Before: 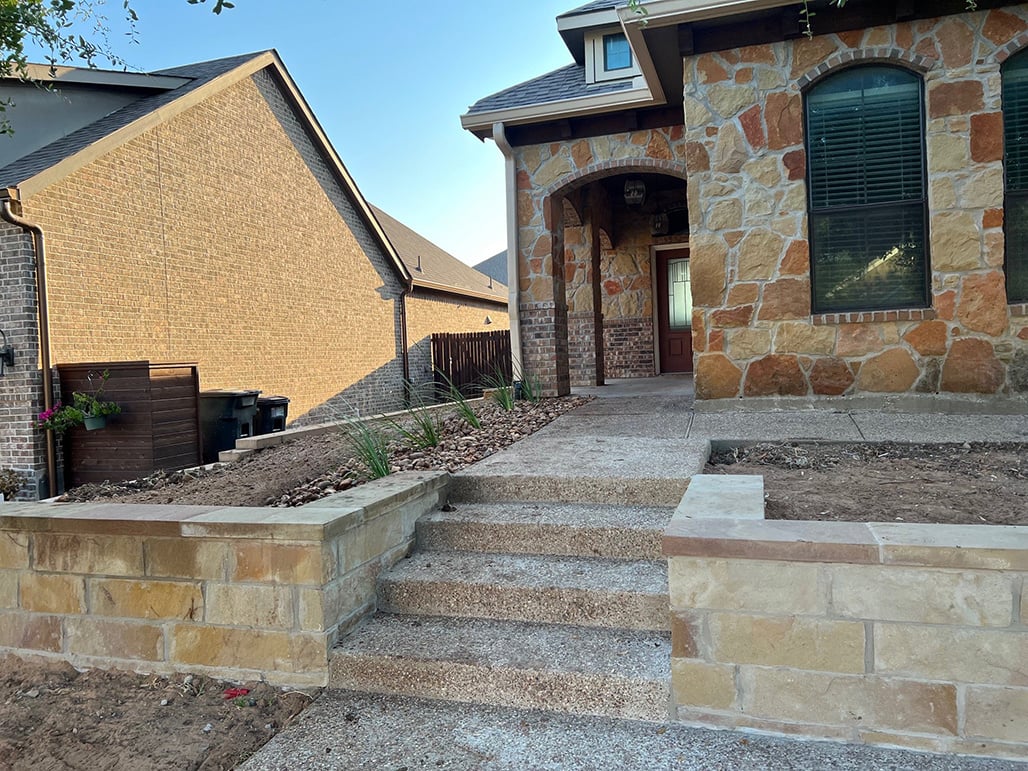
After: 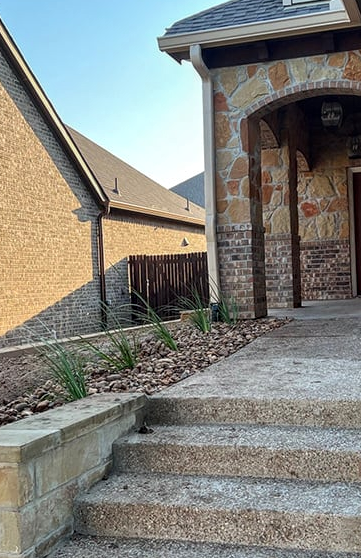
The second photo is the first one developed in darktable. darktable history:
crop and rotate: left 29.476%, top 10.214%, right 35.32%, bottom 17.333%
local contrast: on, module defaults
